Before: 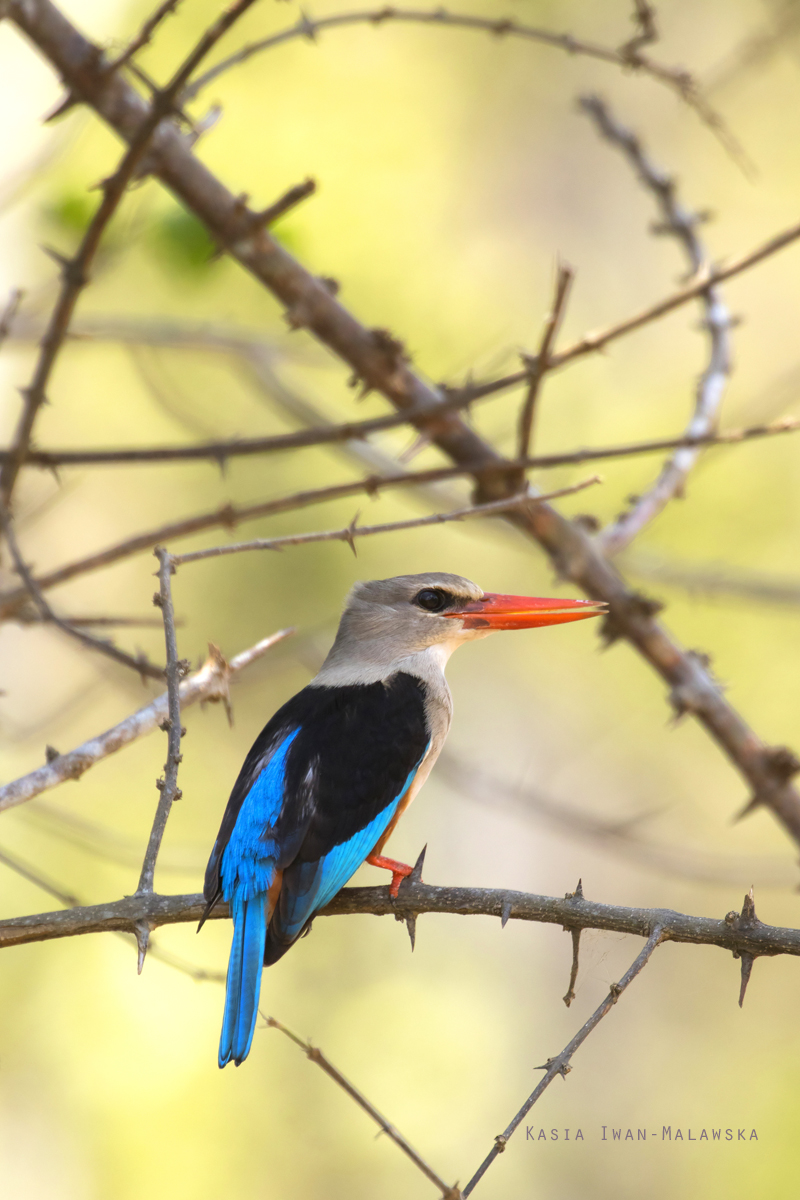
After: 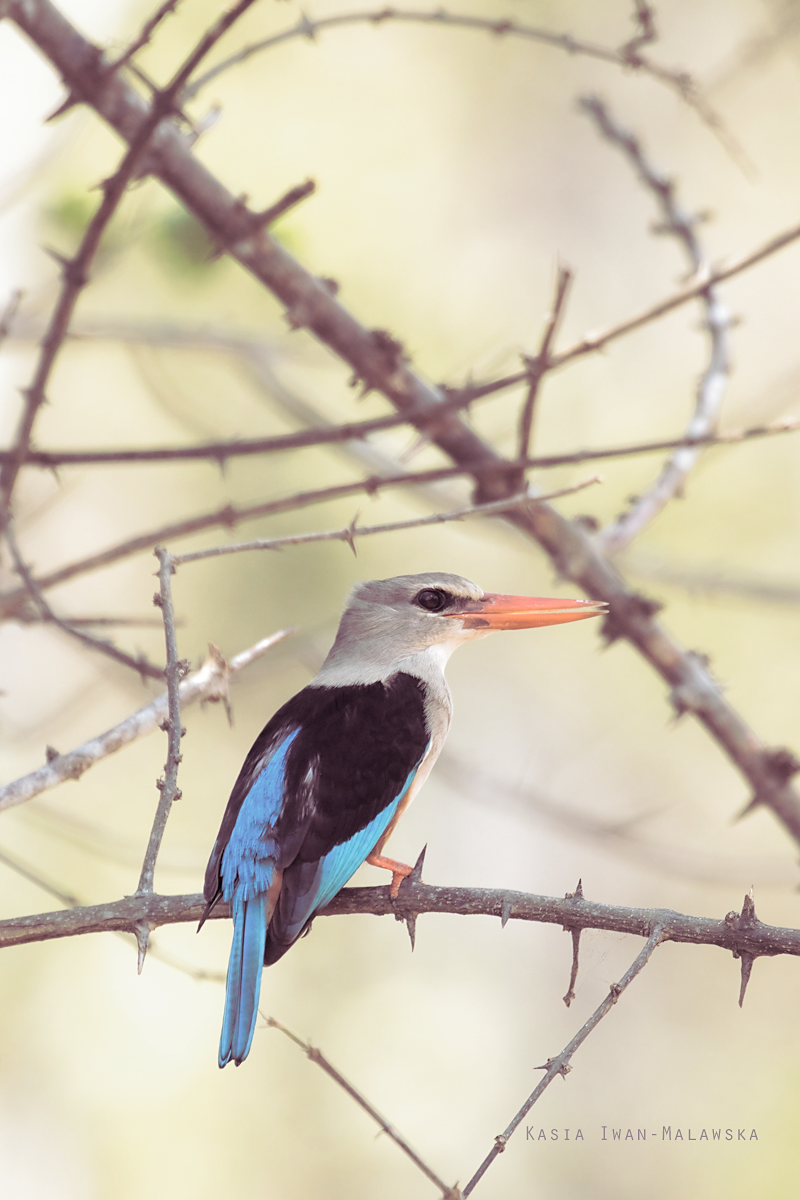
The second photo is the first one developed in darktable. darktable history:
split-toning: shadows › hue 316.8°, shadows › saturation 0.47, highlights › hue 201.6°, highlights › saturation 0, balance -41.97, compress 28.01%
tone equalizer: on, module defaults
sharpen: radius 1.458, amount 0.398, threshold 1.271
contrast brightness saturation: brightness 0.18, saturation -0.5
